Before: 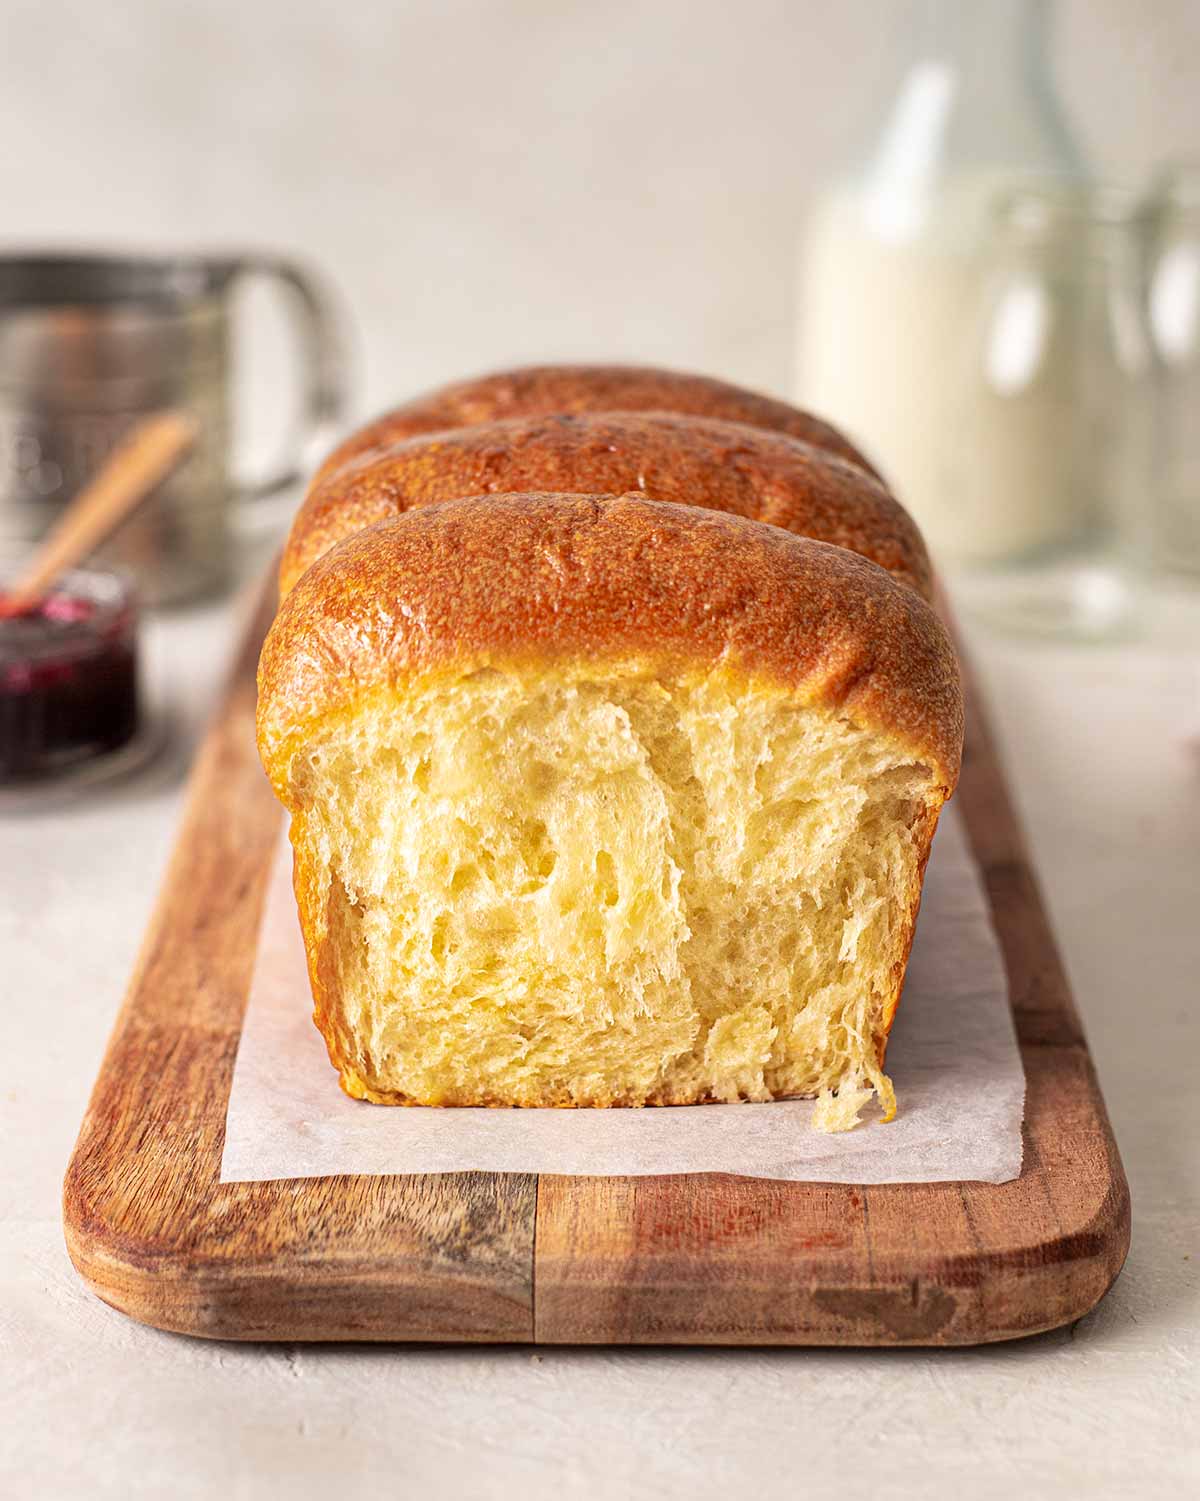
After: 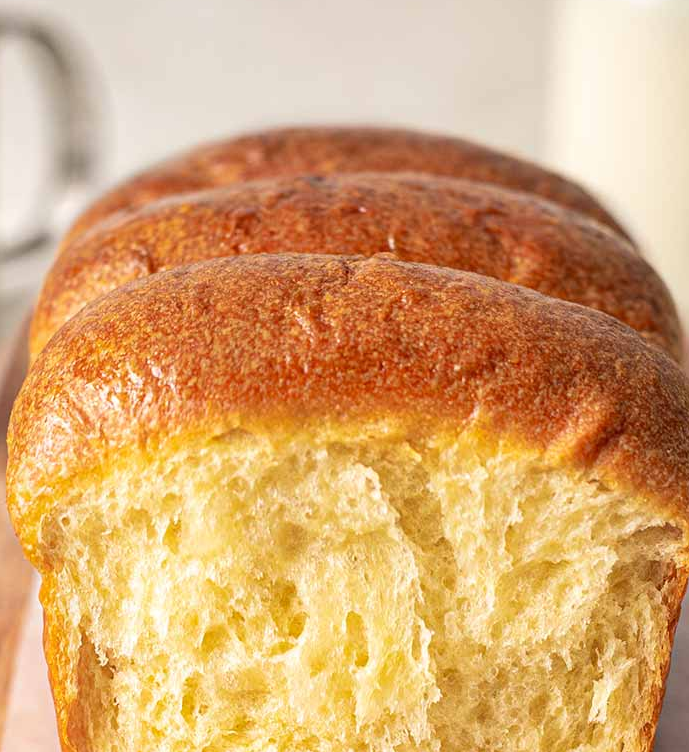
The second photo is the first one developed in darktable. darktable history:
crop: left 20.893%, top 15.957%, right 21.684%, bottom 33.918%
